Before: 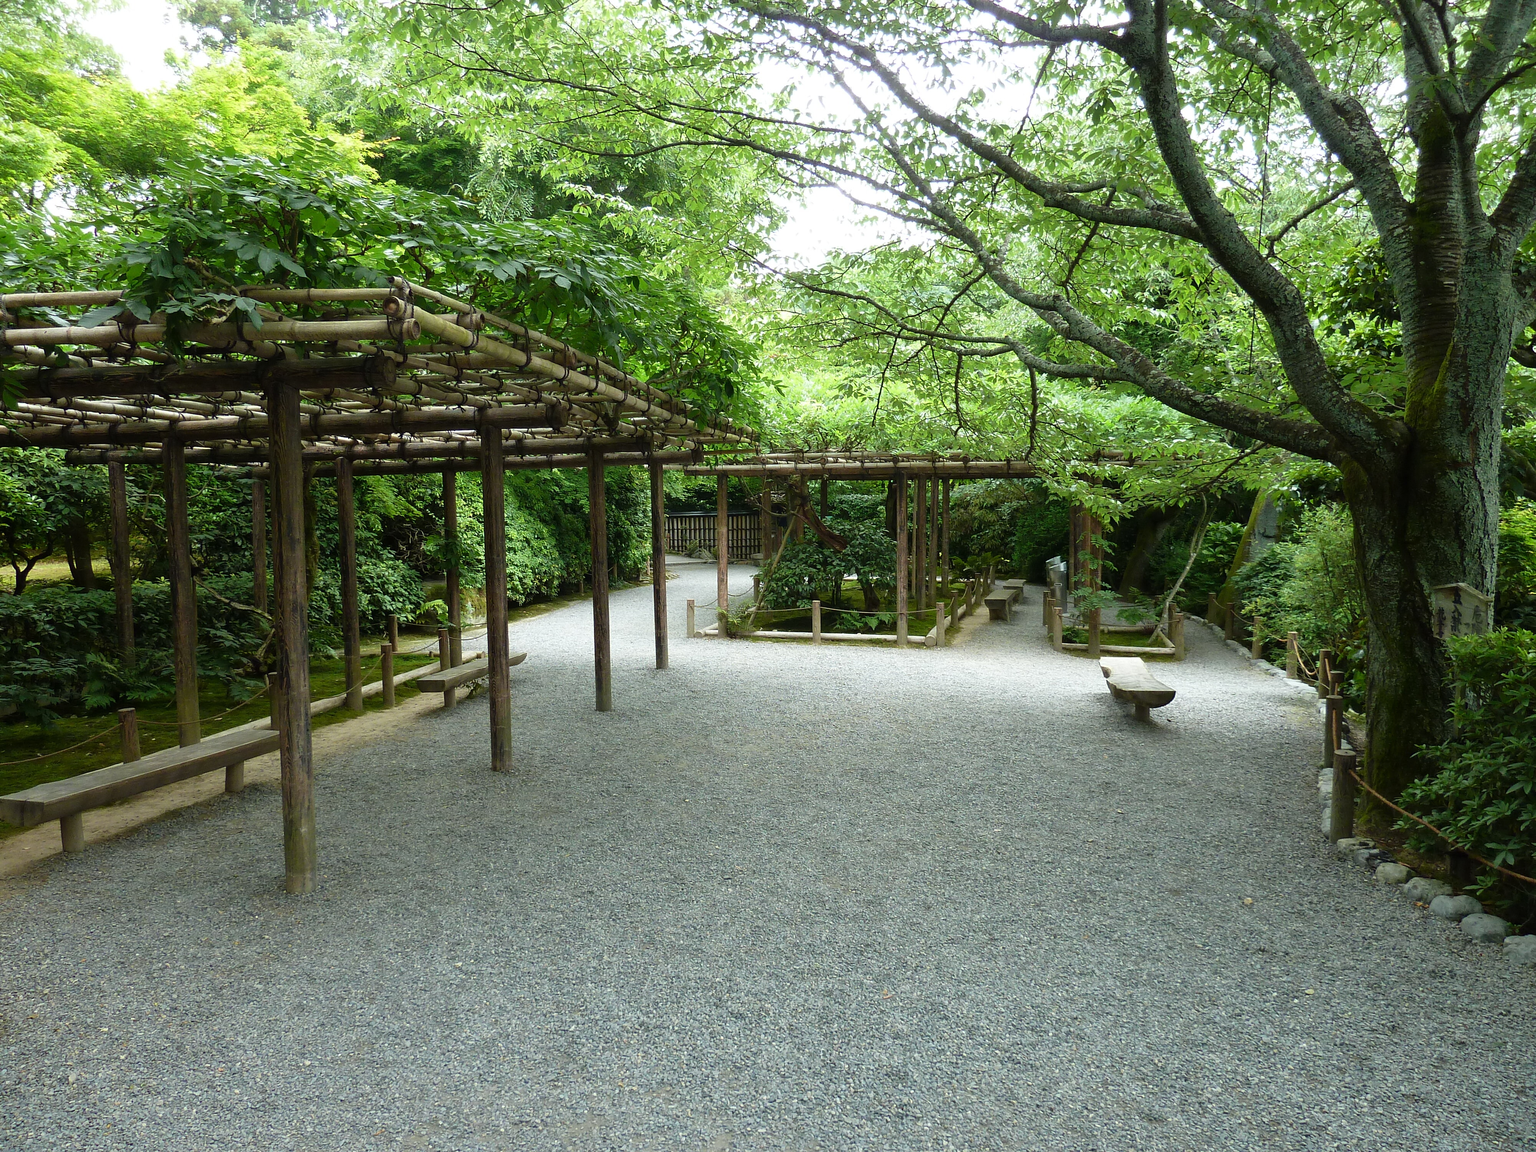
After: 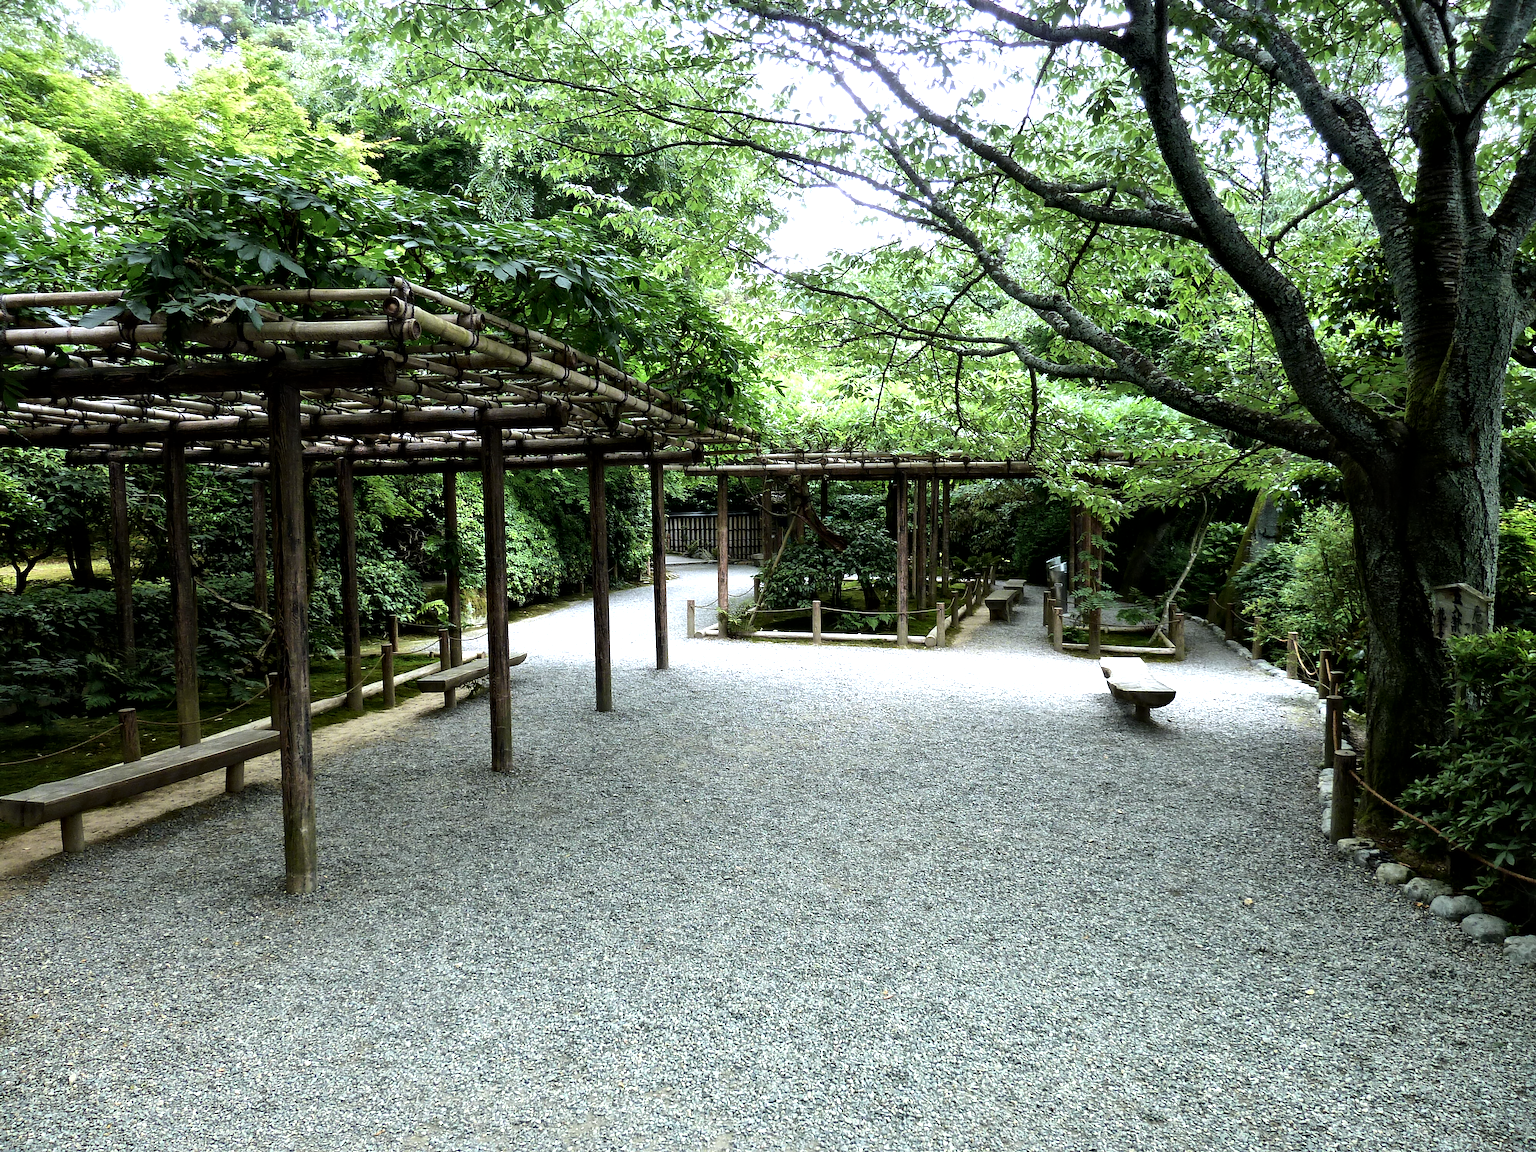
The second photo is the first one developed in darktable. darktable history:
local contrast: mode bilateral grid, contrast 20, coarseness 50, detail 150%, midtone range 0.2
graduated density: hue 238.83°, saturation 50%
tone equalizer: -8 EV -1.08 EV, -7 EV -1.01 EV, -6 EV -0.867 EV, -5 EV -0.578 EV, -3 EV 0.578 EV, -2 EV 0.867 EV, -1 EV 1.01 EV, +0 EV 1.08 EV, edges refinement/feathering 500, mask exposure compensation -1.57 EV, preserve details no
